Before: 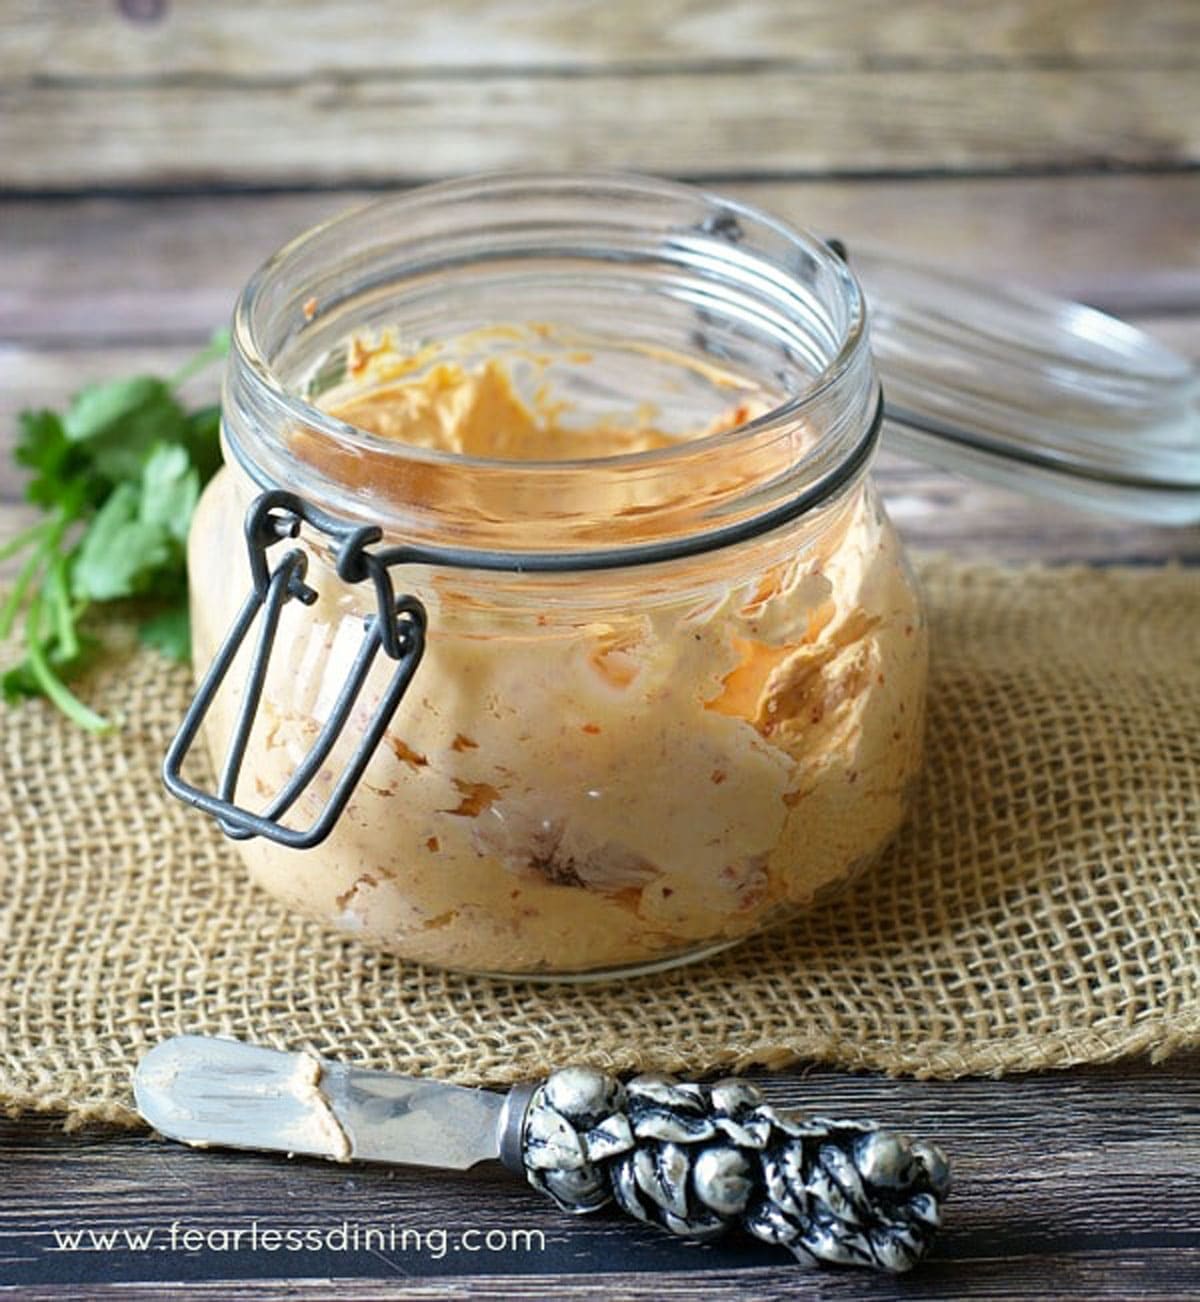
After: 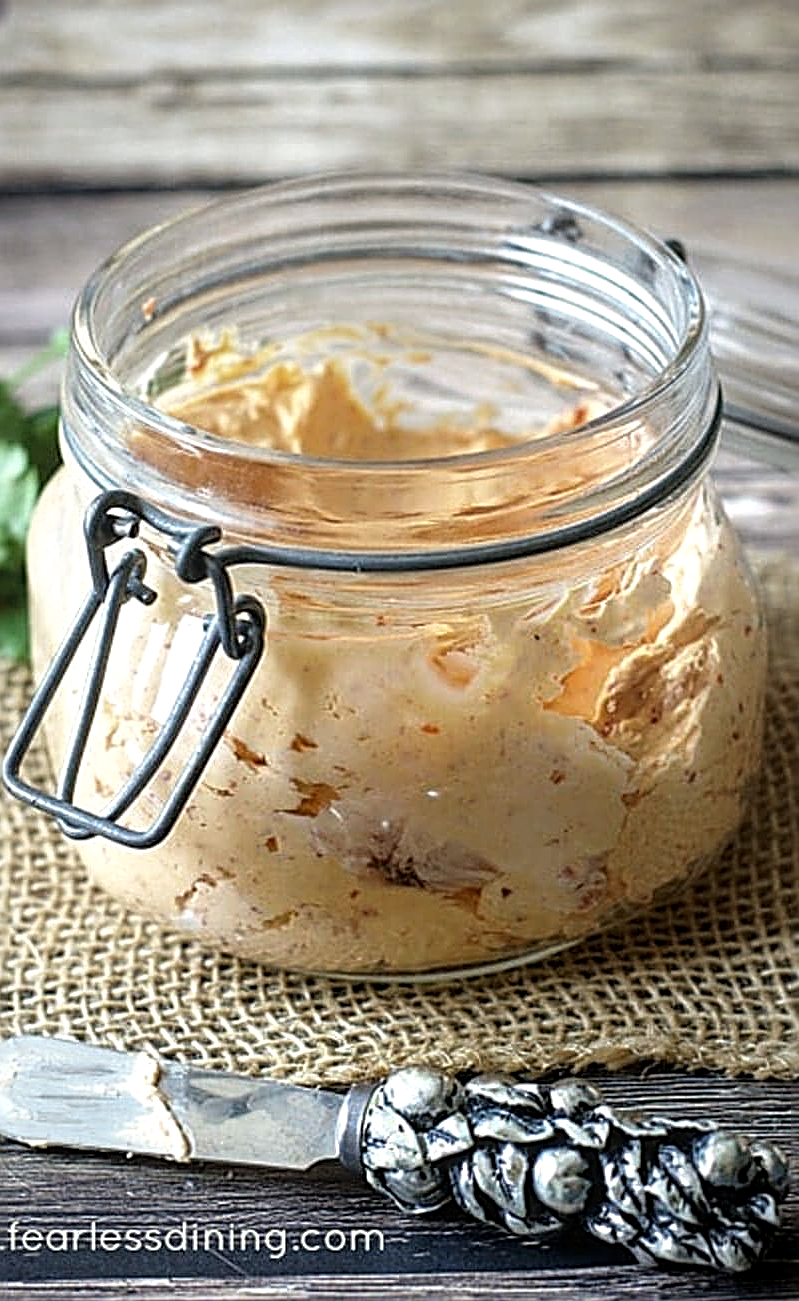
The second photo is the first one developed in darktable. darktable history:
crop and rotate: left 13.444%, right 19.931%
local contrast: on, module defaults
sharpen: radius 2.979, amount 0.758
vignetting: fall-off start 17.93%, fall-off radius 137.87%, brightness -0.176, saturation -0.309, center (-0.025, 0.401), width/height ratio 0.627, shape 0.579, unbound false
exposure: exposure -0.14 EV, compensate exposure bias true, compensate highlight preservation false
color zones: curves: ch0 [(0.004, 0.305) (0.261, 0.623) (0.389, 0.399) (0.708, 0.571) (0.947, 0.34)]; ch1 [(0.025, 0.645) (0.229, 0.584) (0.326, 0.551) (0.484, 0.262) (0.757, 0.643)], mix -123.06%
tone equalizer: -8 EV -0.419 EV, -7 EV -0.38 EV, -6 EV -0.302 EV, -5 EV -0.253 EV, -3 EV 0.201 EV, -2 EV 0.304 EV, -1 EV 0.383 EV, +0 EV 0.436 EV
